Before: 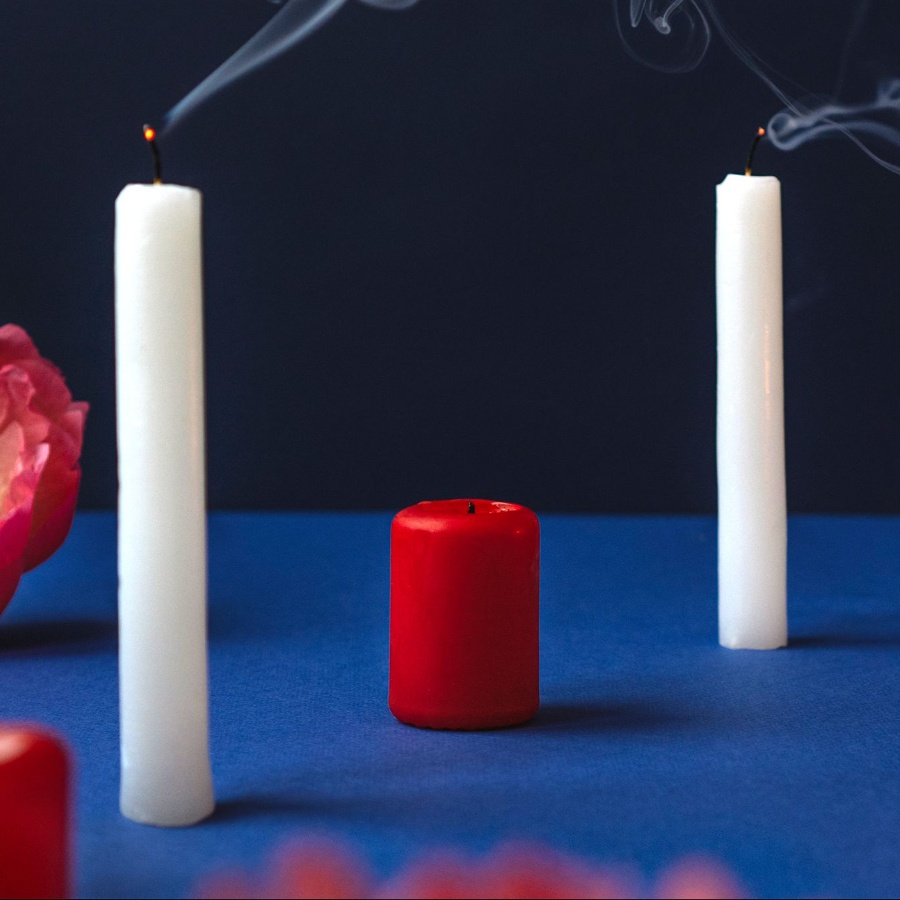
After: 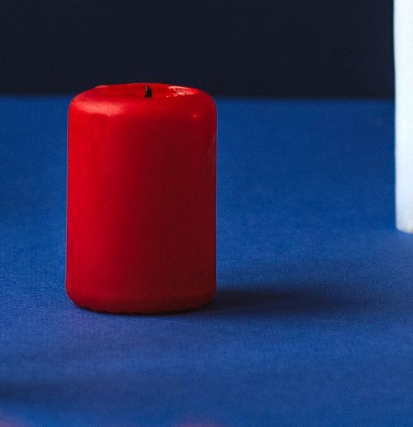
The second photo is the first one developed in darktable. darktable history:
crop: left 35.968%, top 46.282%, right 18.091%, bottom 6.199%
